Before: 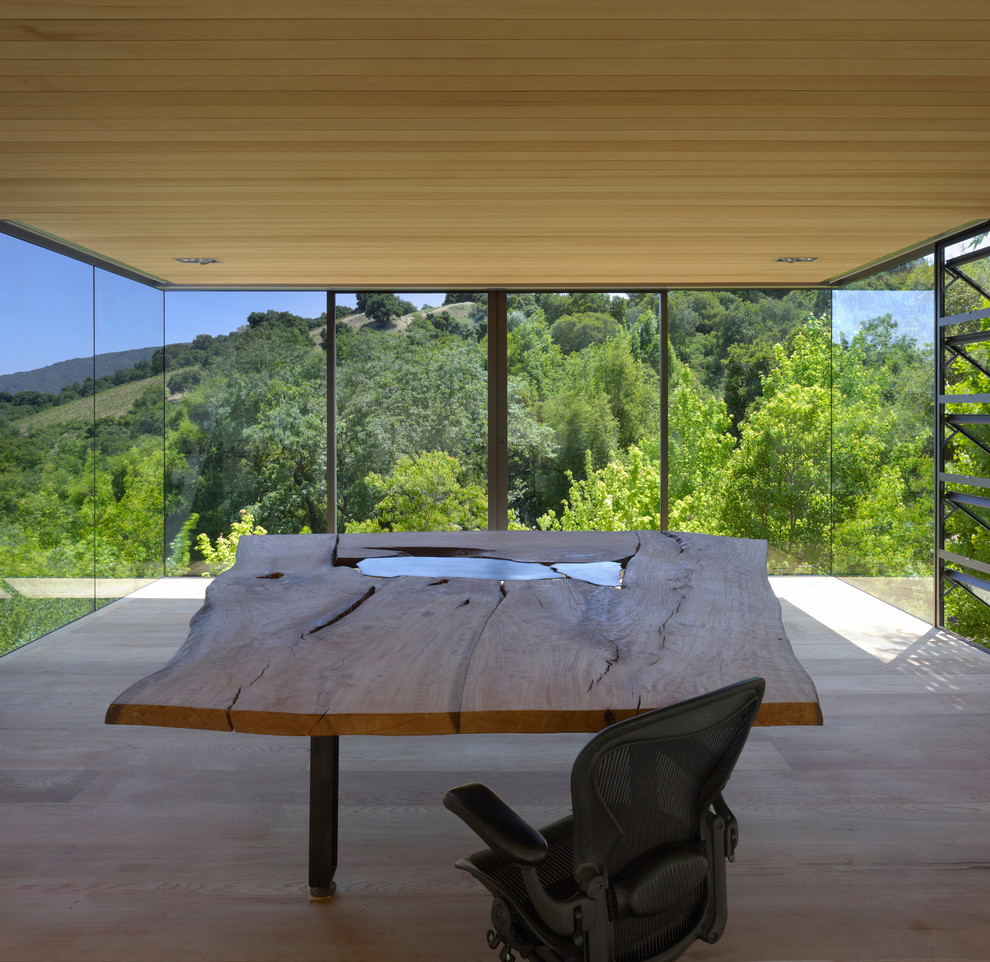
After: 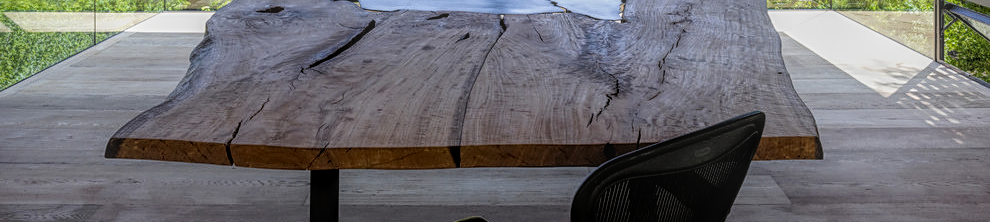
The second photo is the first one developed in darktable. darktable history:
crop and rotate: top 58.913%, bottom 17.966%
filmic rgb: black relative exposure -5.08 EV, white relative exposure 3.51 EV, hardness 3.17, contrast 1.301, highlights saturation mix -48.7%
local contrast: highlights 20%, shadows 30%, detail 201%, midtone range 0.2
sharpen: on, module defaults
tone equalizer: on, module defaults
